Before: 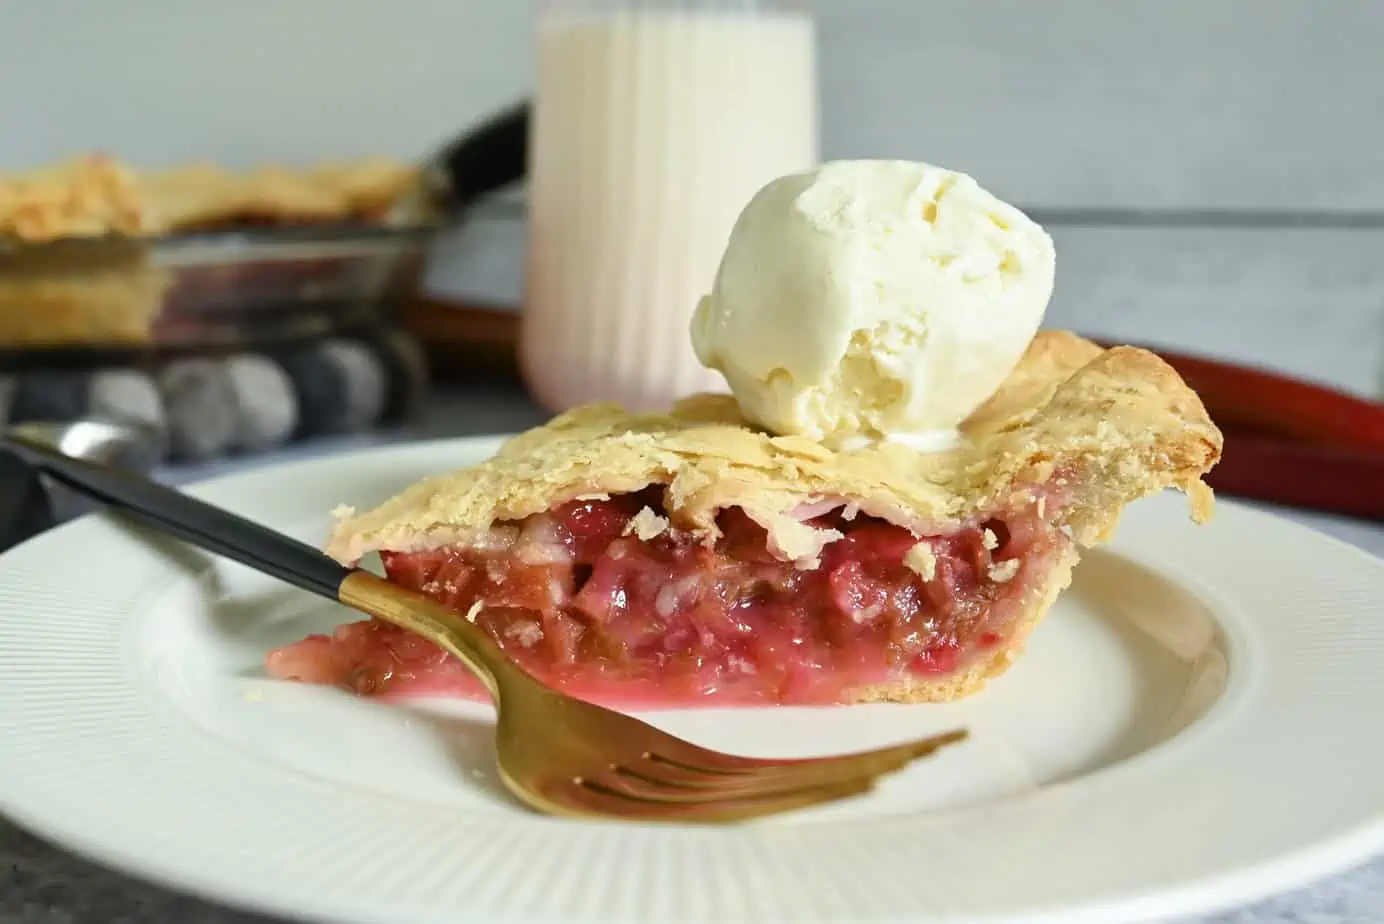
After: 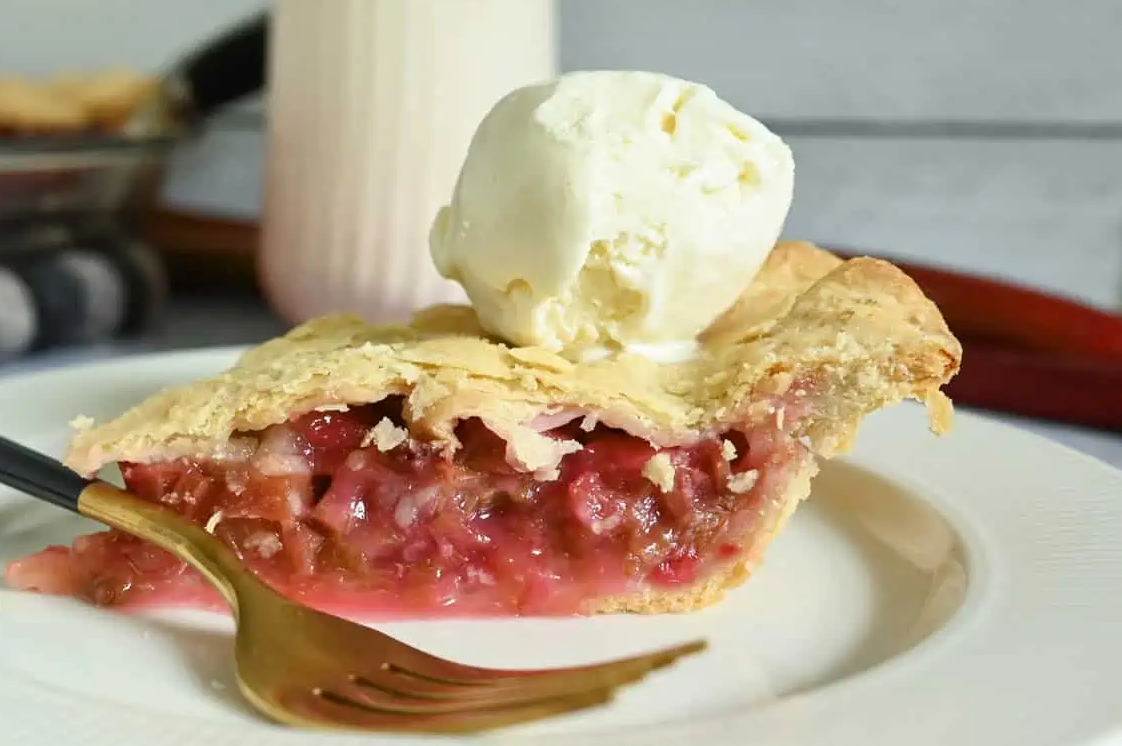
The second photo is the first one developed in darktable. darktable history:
crop: left 18.923%, top 9.661%, right 0%, bottom 9.559%
